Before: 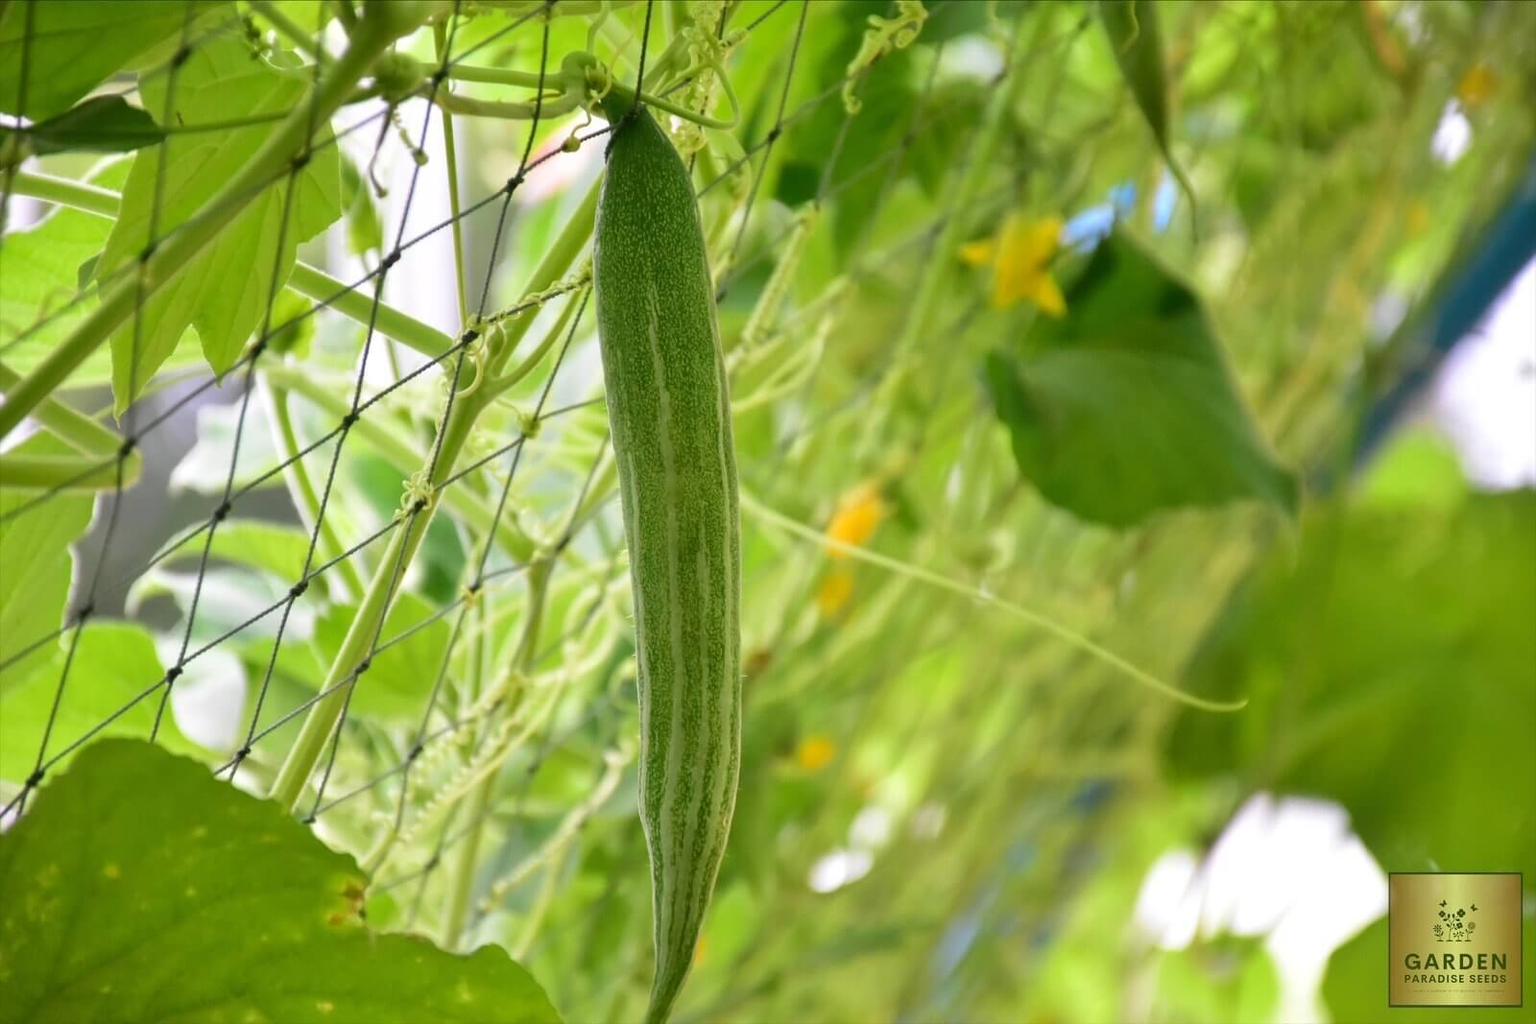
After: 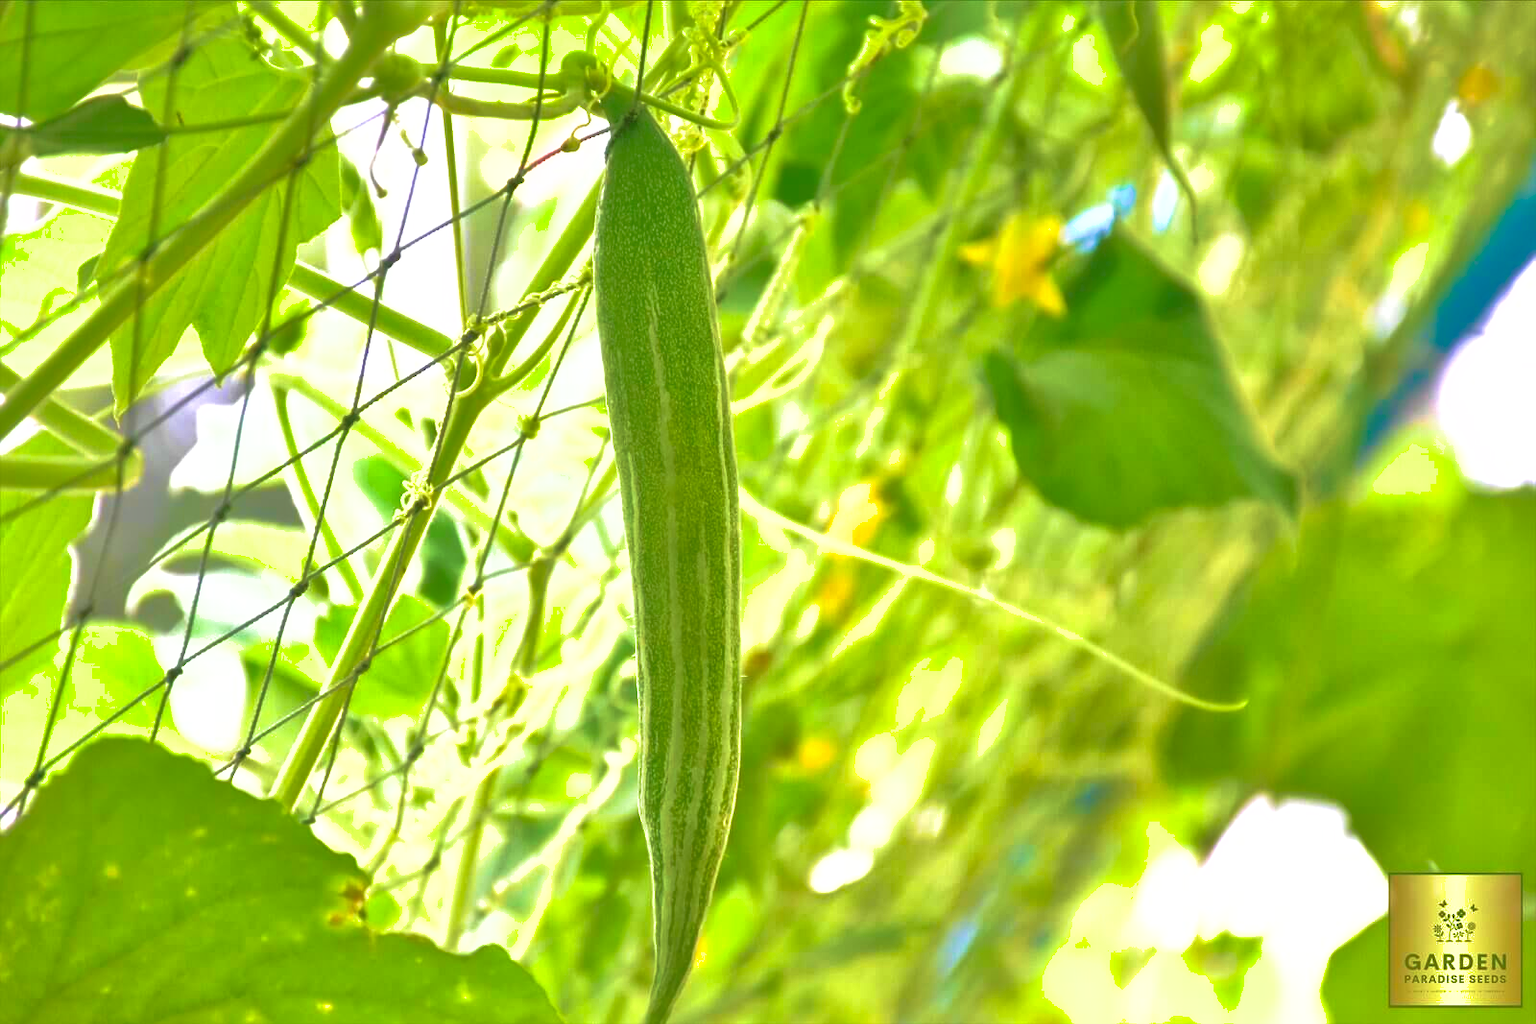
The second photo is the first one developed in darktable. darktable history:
exposure: black level correction 0, exposure 0.9 EV, compensate highlight preservation false
velvia: strength 67.07%, mid-tones bias 0.972
tone equalizer: -7 EV 0.15 EV, -6 EV 0.6 EV, -5 EV 1.15 EV, -4 EV 1.33 EV, -3 EV 1.15 EV, -2 EV 0.6 EV, -1 EV 0.15 EV, mask exposure compensation -0.5 EV
shadows and highlights: on, module defaults
